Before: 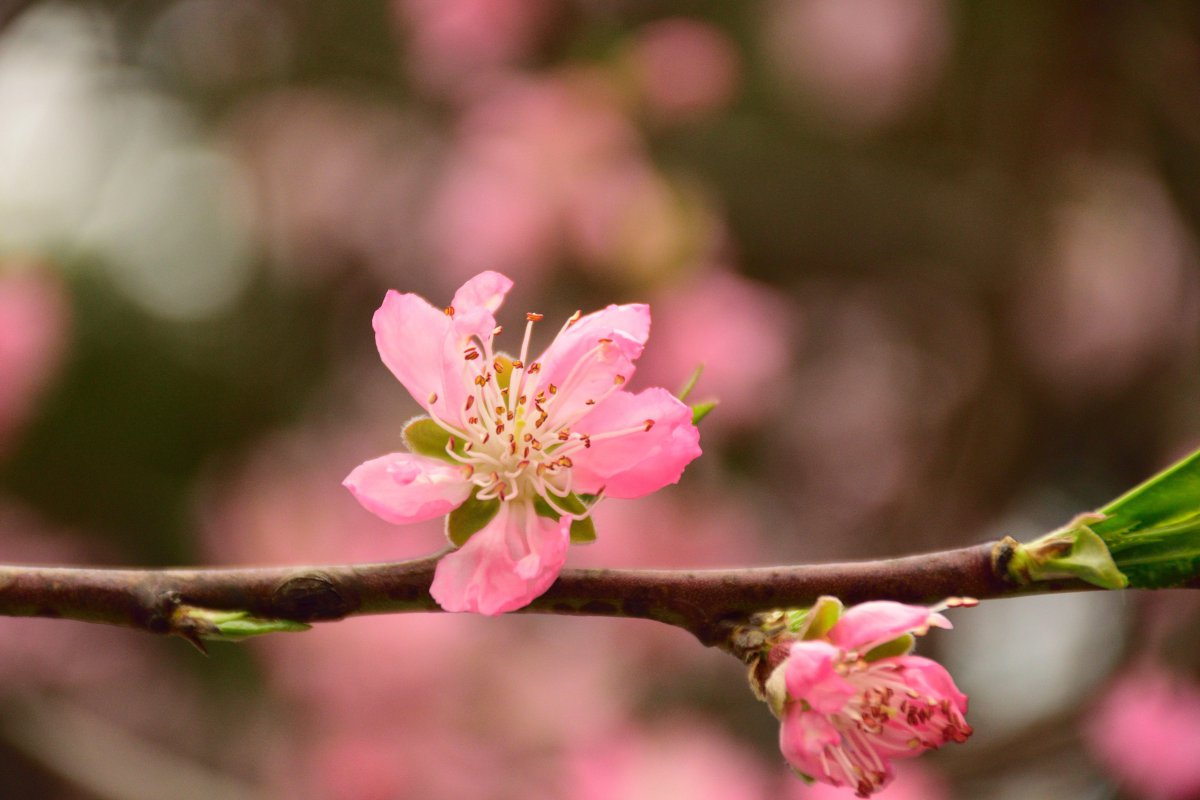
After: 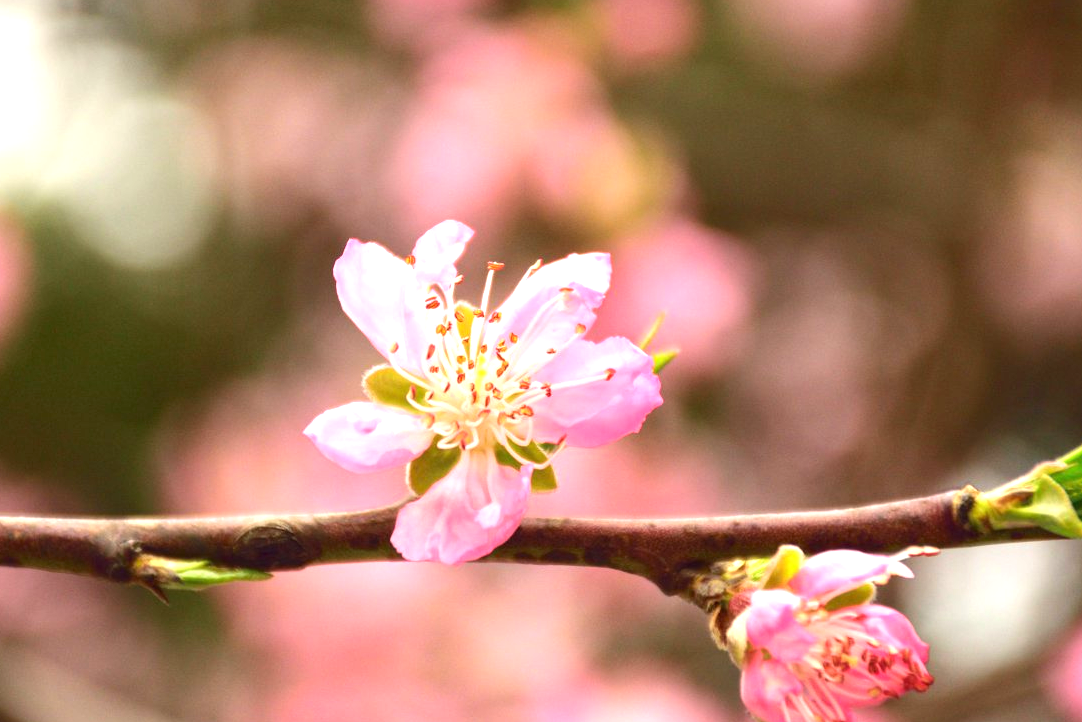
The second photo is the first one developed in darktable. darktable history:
exposure: black level correction 0, exposure 1.099 EV, compensate highlight preservation false
crop: left 3.276%, top 6.435%, right 6.521%, bottom 3.227%
